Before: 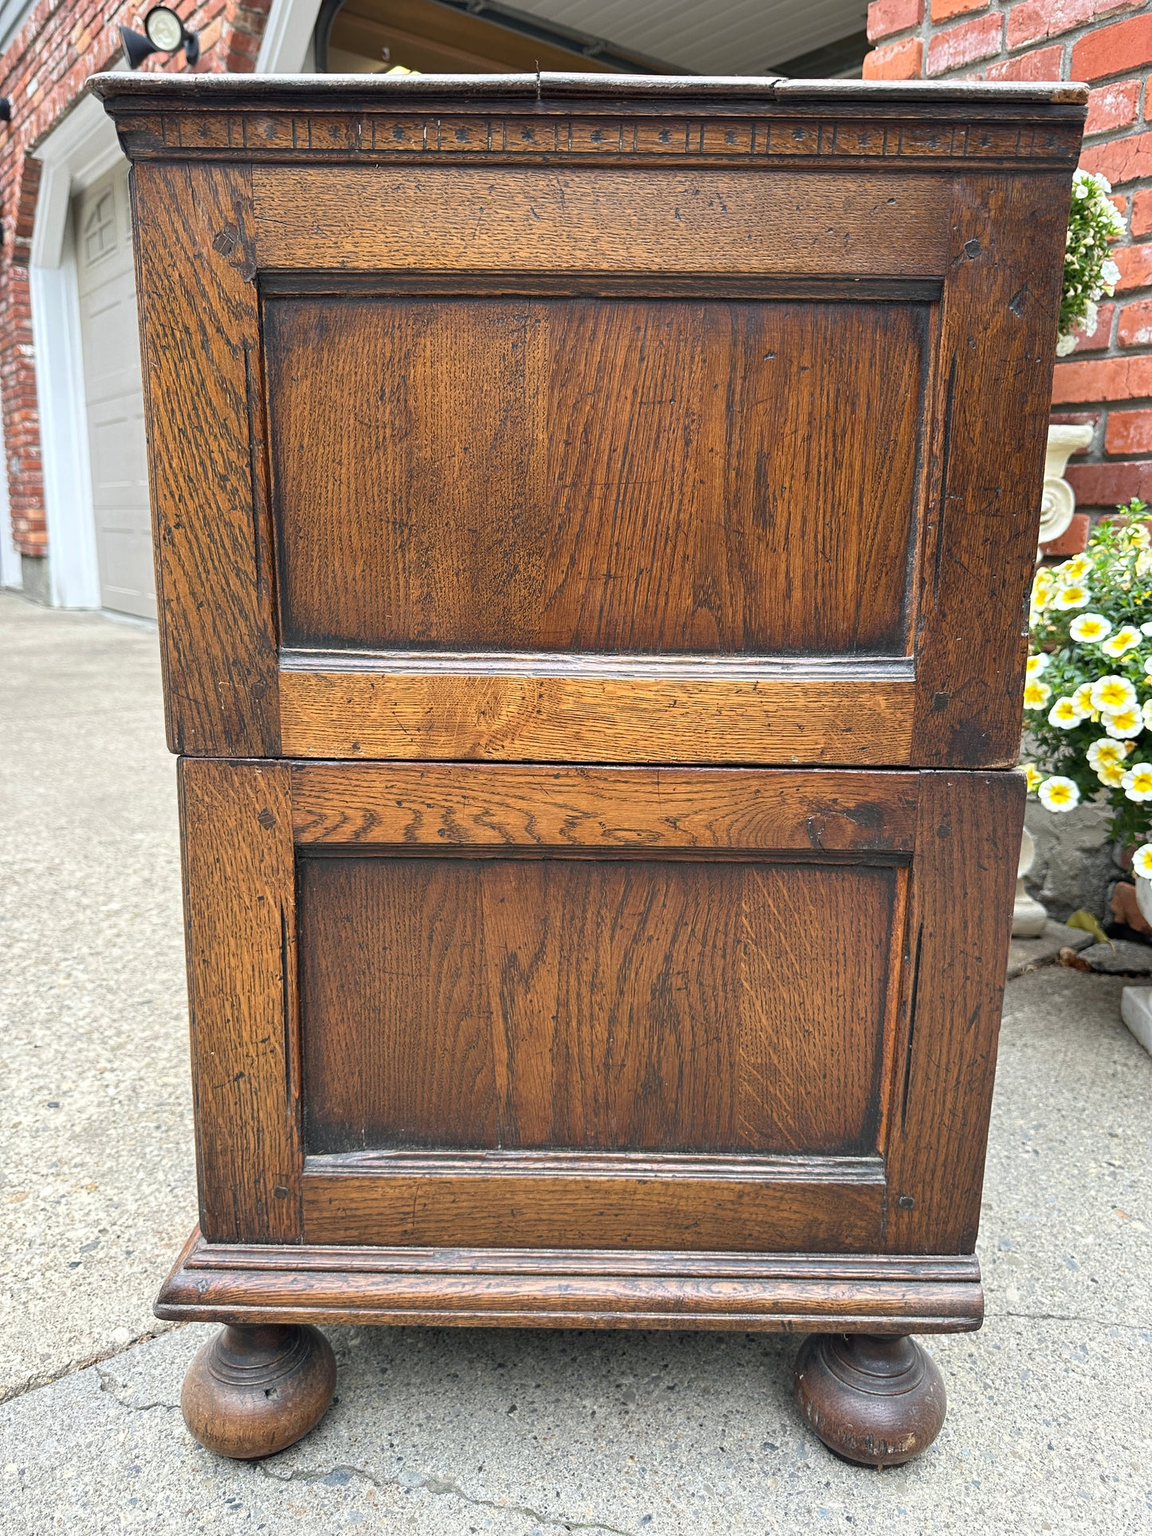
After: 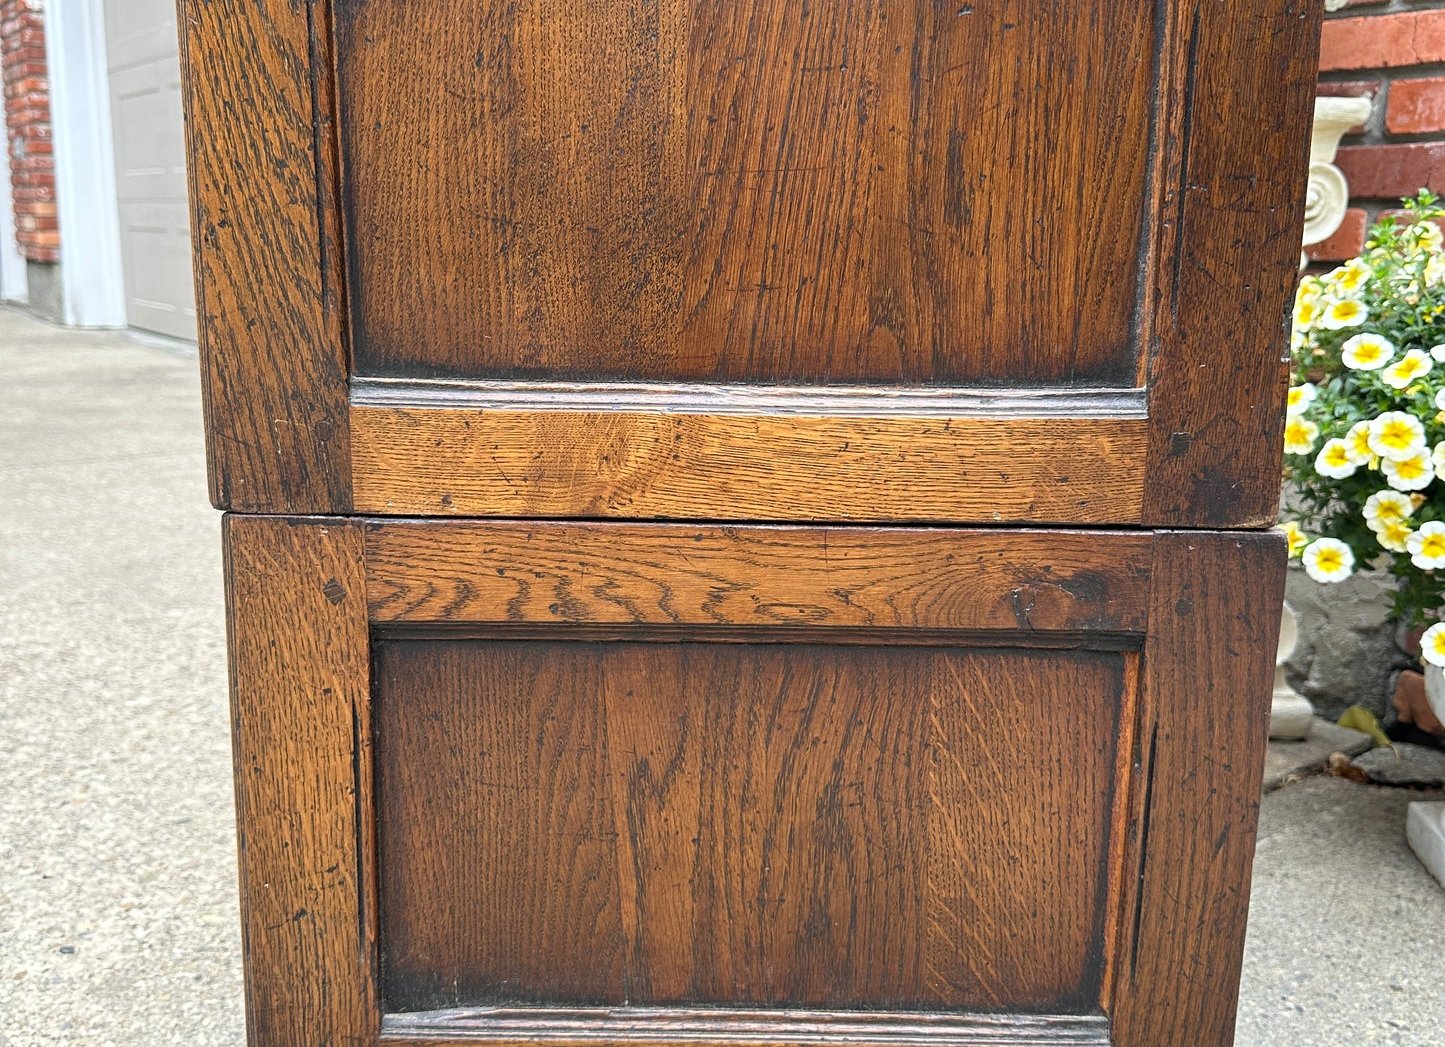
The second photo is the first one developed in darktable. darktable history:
crop and rotate: top 22.654%, bottom 22.975%
